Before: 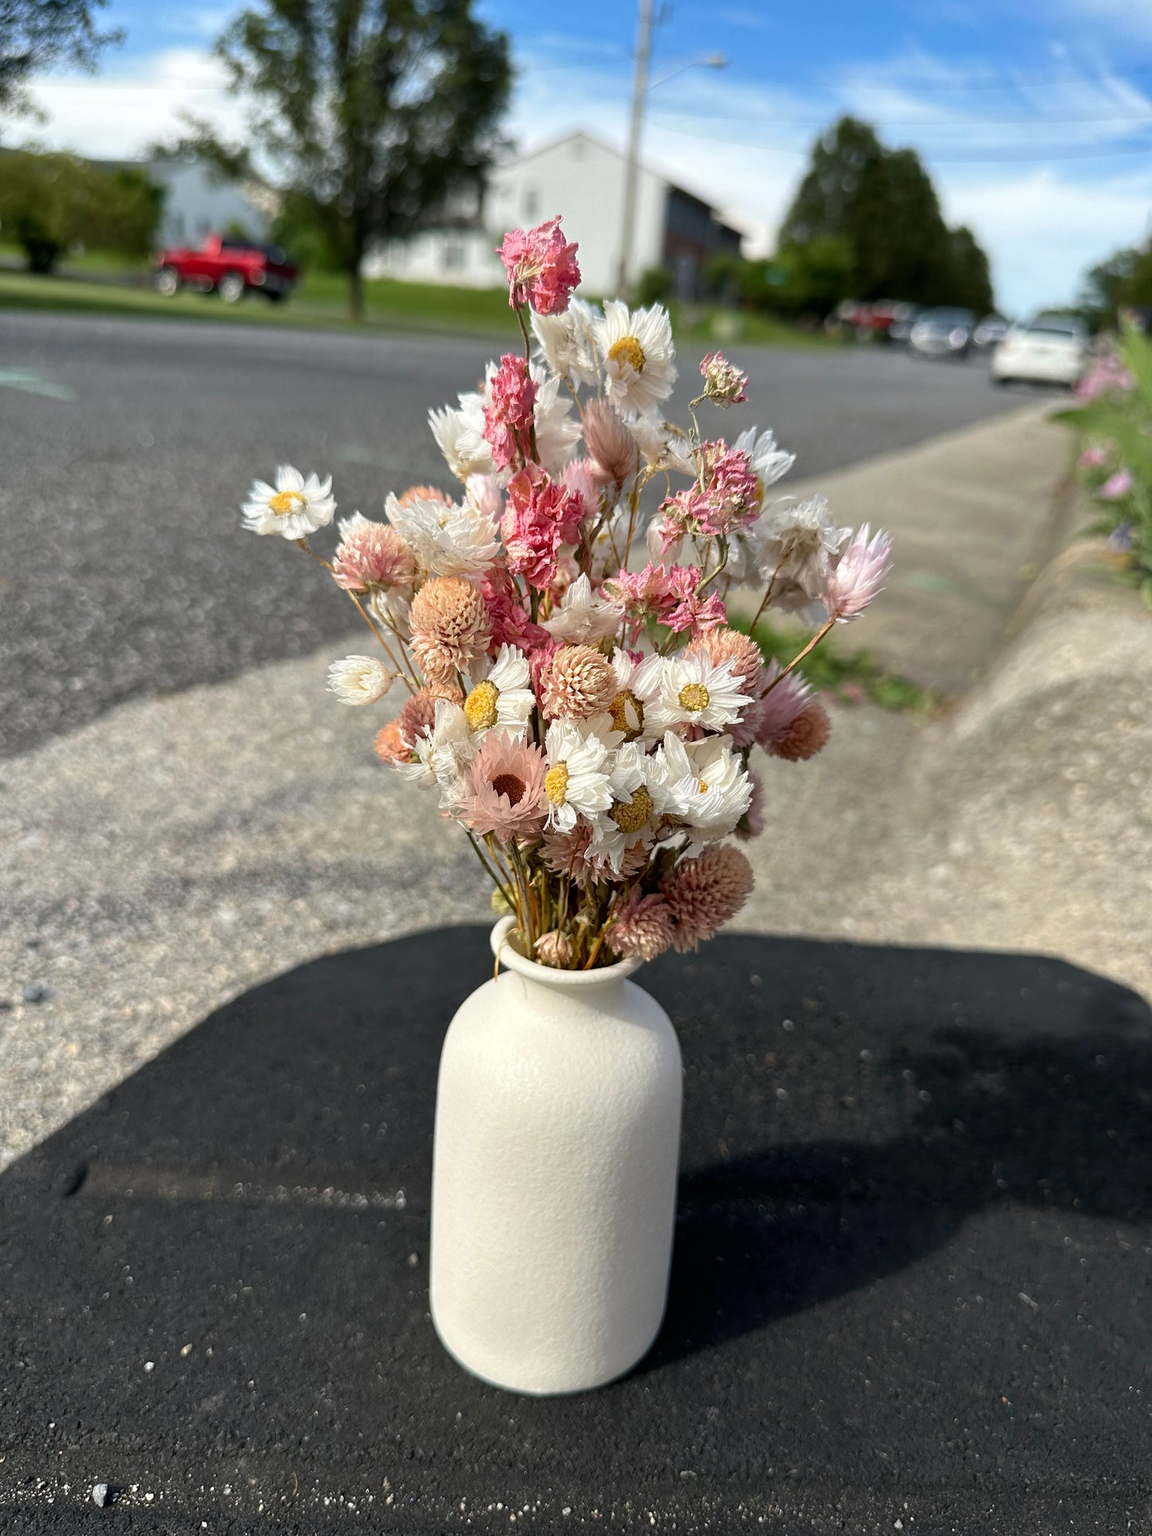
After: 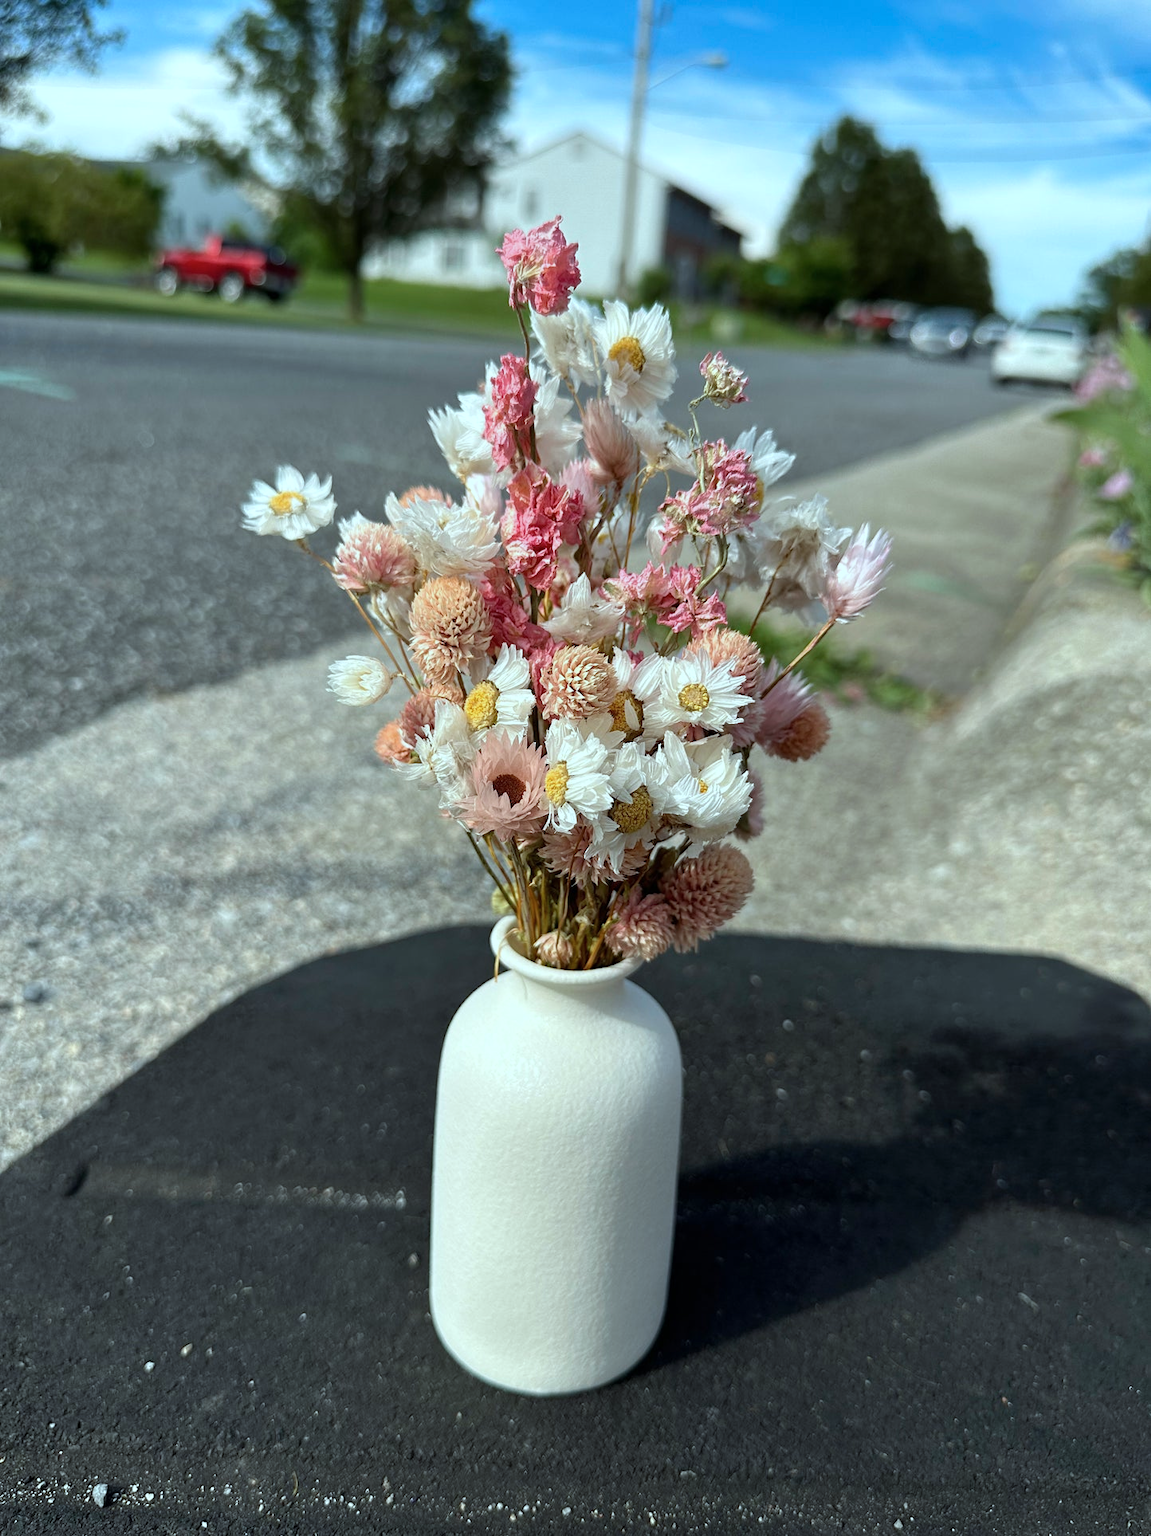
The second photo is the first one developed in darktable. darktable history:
color correction: highlights a* -10.27, highlights b* -9.65
